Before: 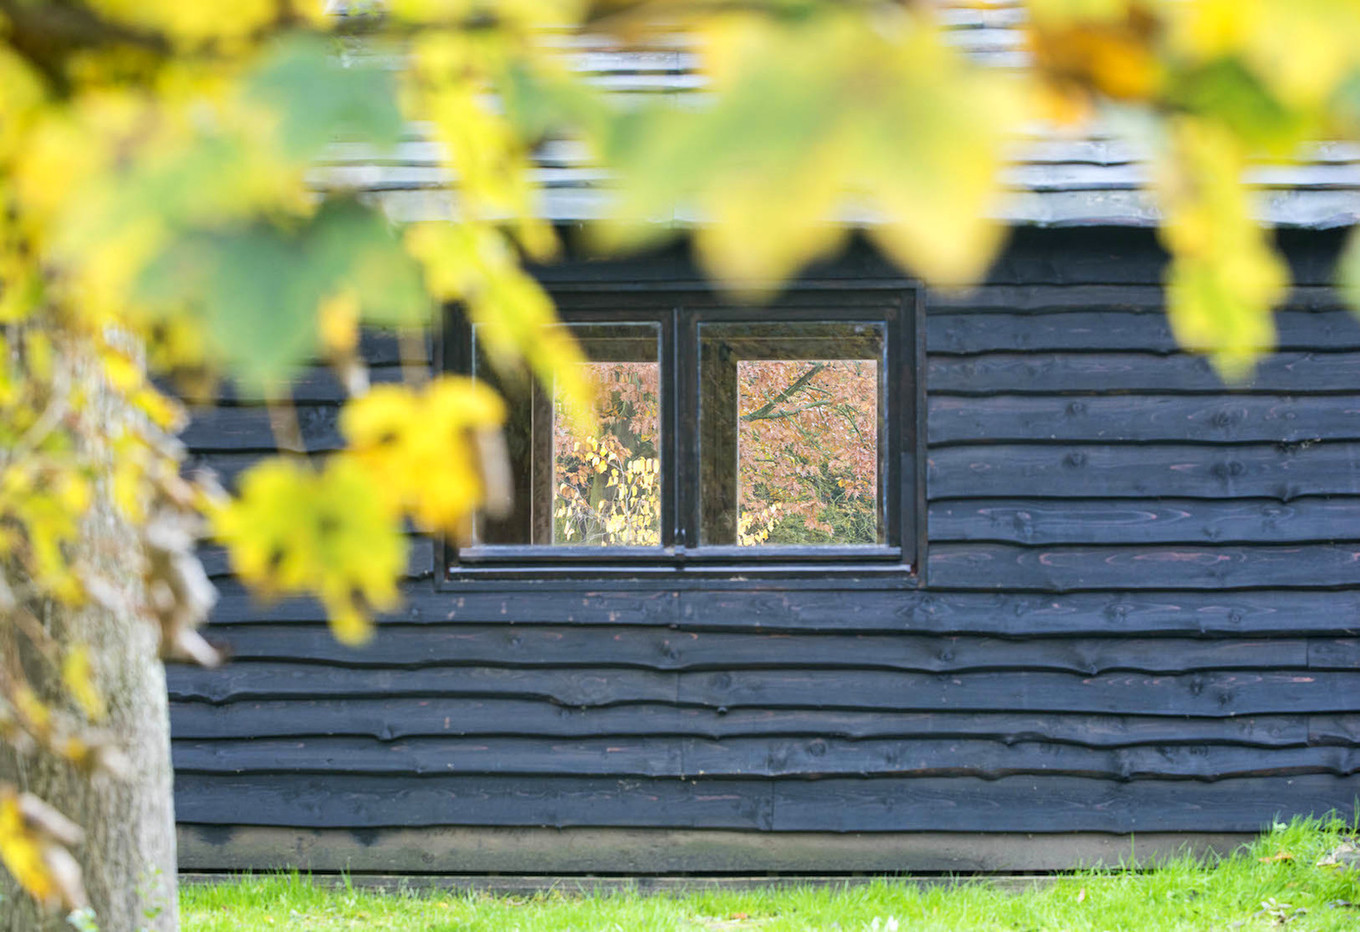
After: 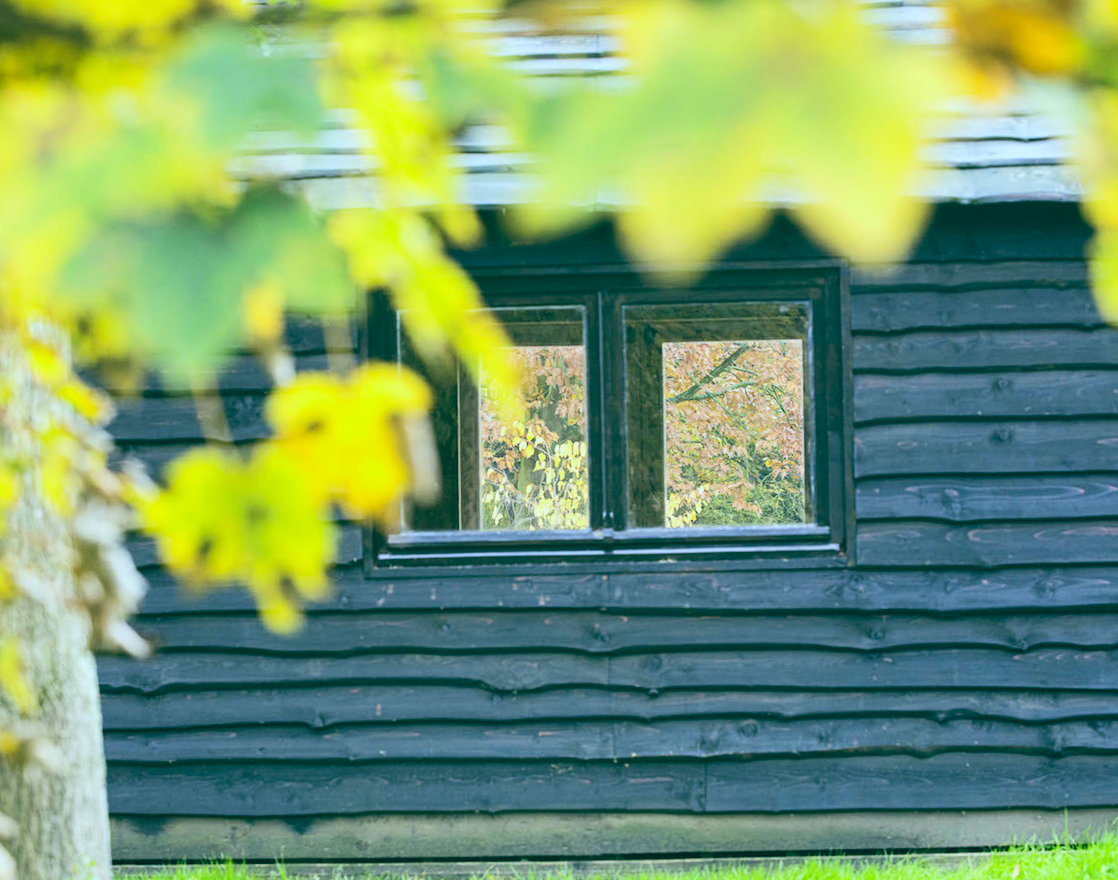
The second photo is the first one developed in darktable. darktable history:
white balance: red 0.924, blue 1.095
color balance: lift [1.005, 0.99, 1.007, 1.01], gamma [1, 1.034, 1.032, 0.966], gain [0.873, 1.055, 1.067, 0.933]
crop and rotate: angle 1°, left 4.281%, top 0.642%, right 11.383%, bottom 2.486%
contrast brightness saturation: contrast 0.2, brightness 0.15, saturation 0.14
